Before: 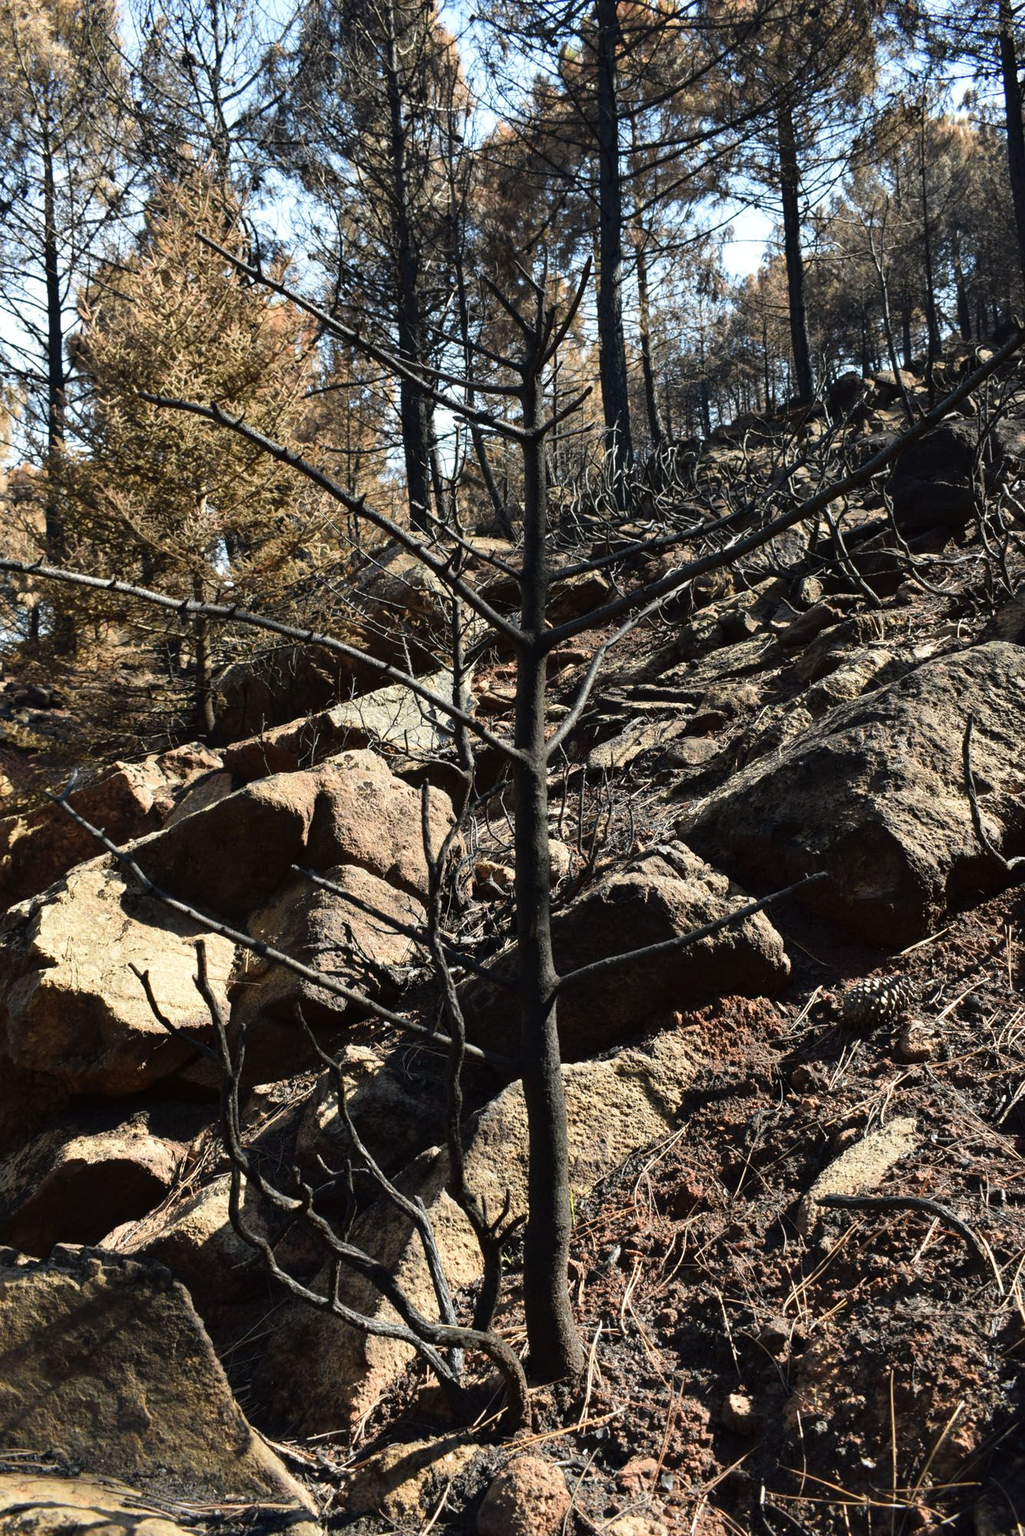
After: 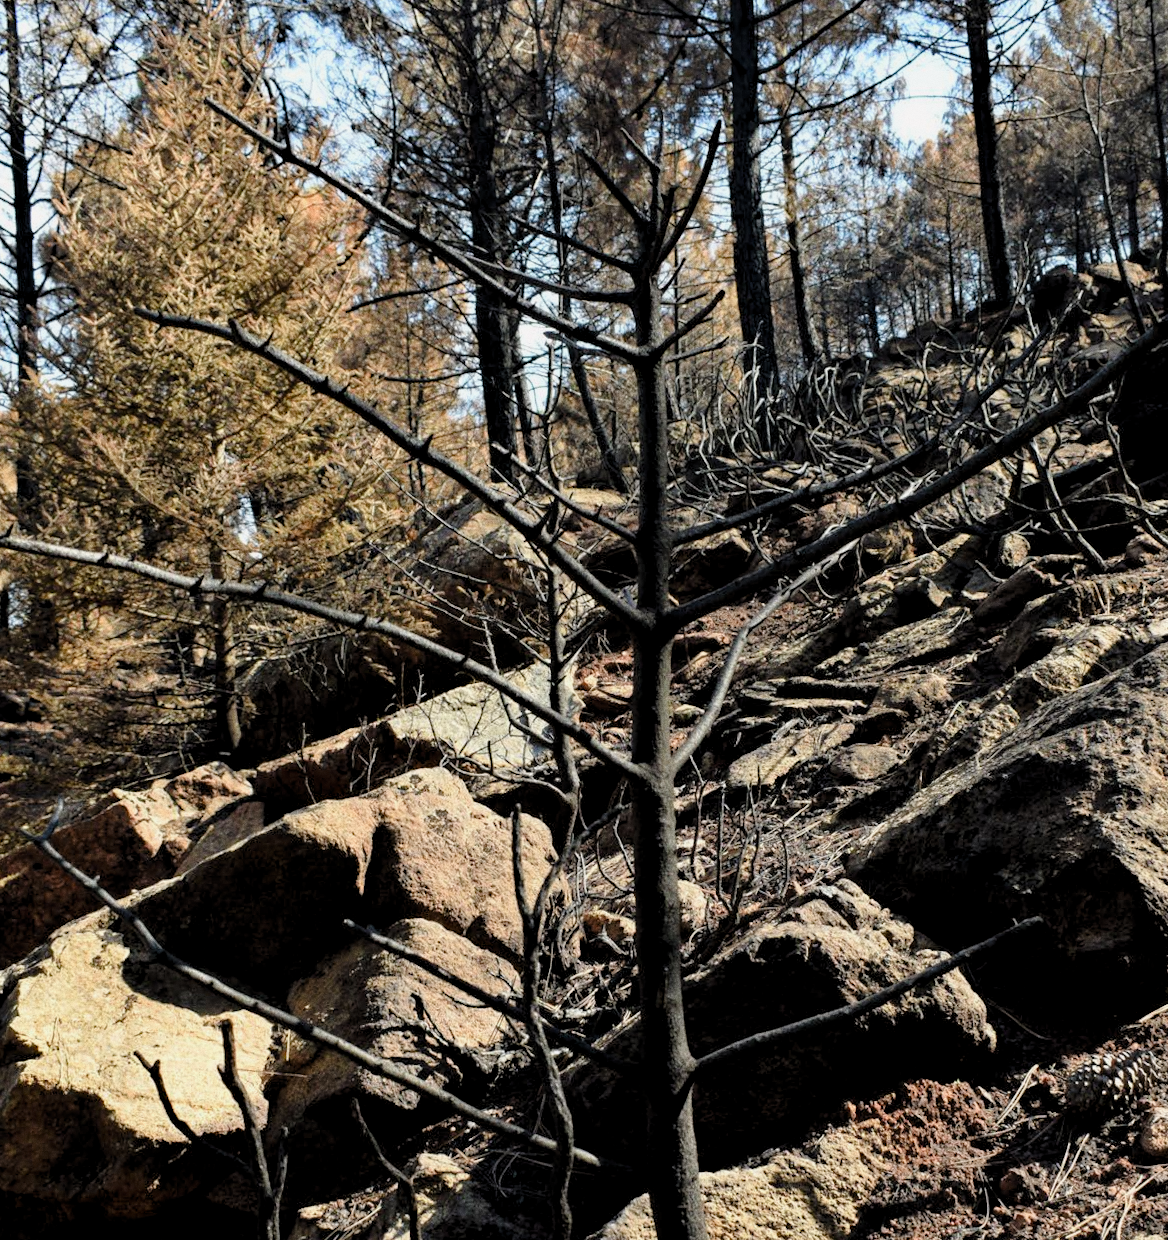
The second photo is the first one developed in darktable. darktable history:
rotate and perspective: rotation -1°, crop left 0.011, crop right 0.989, crop top 0.025, crop bottom 0.975
haze removal: compatibility mode true, adaptive false
grain: coarseness 0.09 ISO
tone curve: curves: ch0 [(0.047, 0) (0.292, 0.352) (0.657, 0.678) (1, 0.958)], color space Lab, linked channels, preserve colors none
crop: left 3.015%, top 8.969%, right 9.647%, bottom 26.457%
